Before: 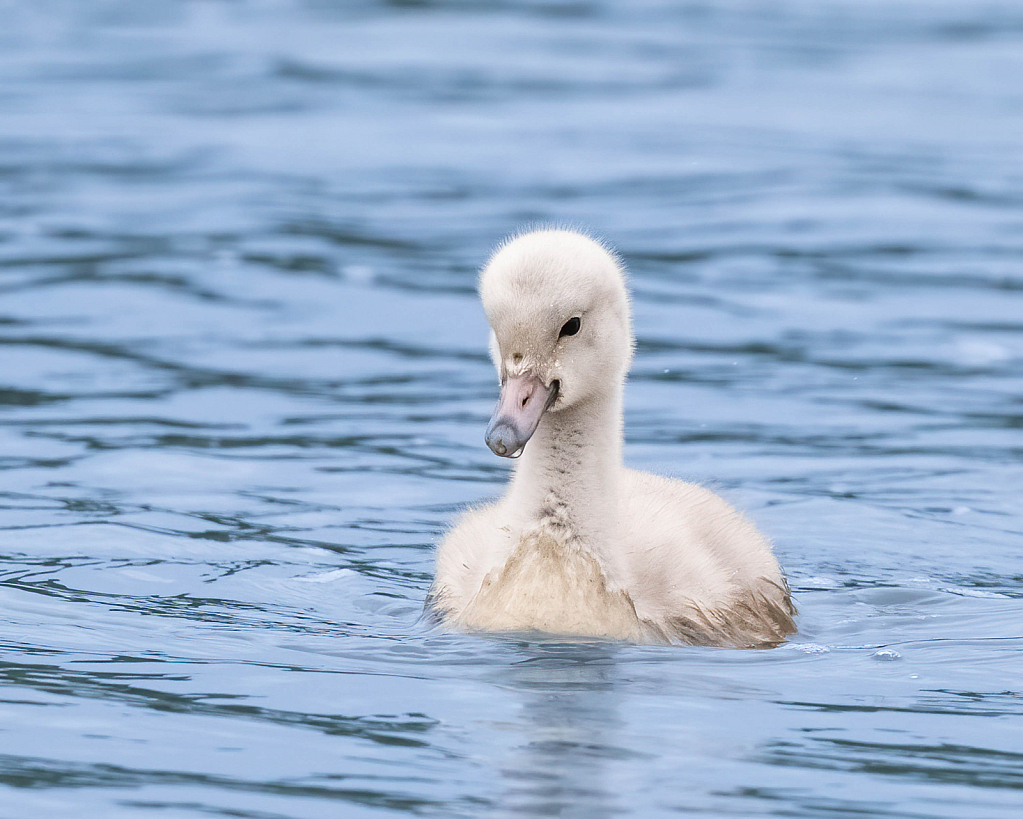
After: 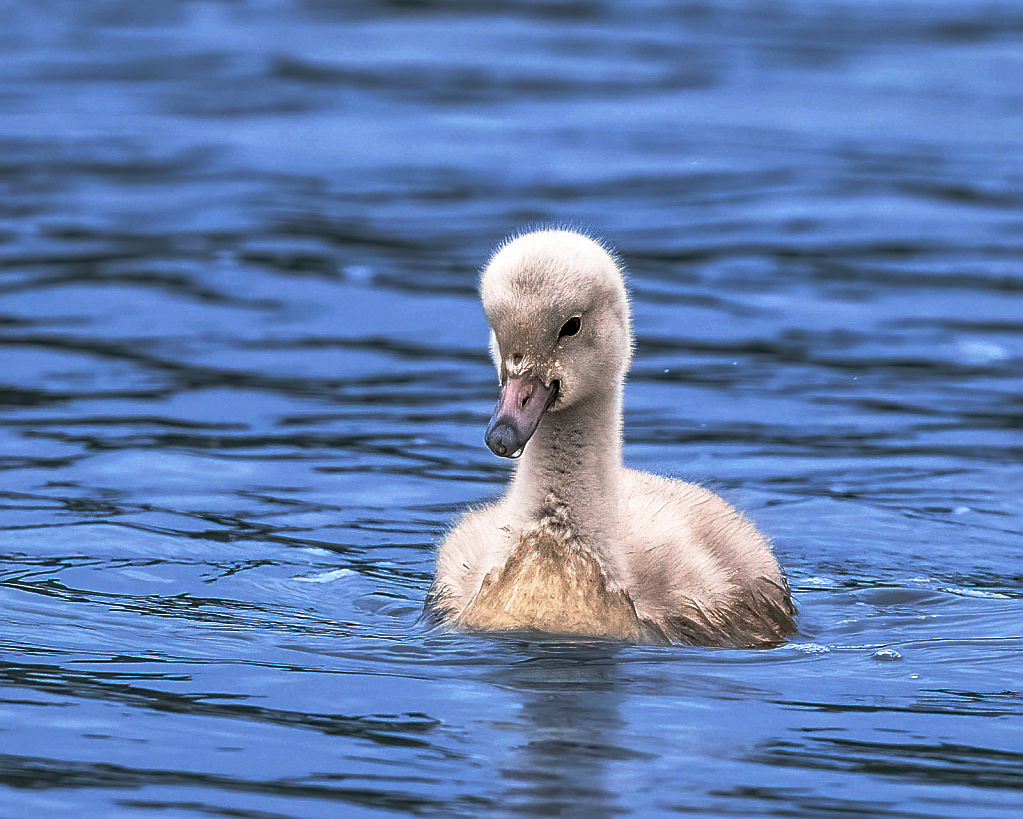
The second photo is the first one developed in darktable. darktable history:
sharpen: amount 0.499
local contrast: detail 130%
base curve: curves: ch0 [(0, 0) (0.564, 0.291) (0.802, 0.731) (1, 1)], preserve colors none
